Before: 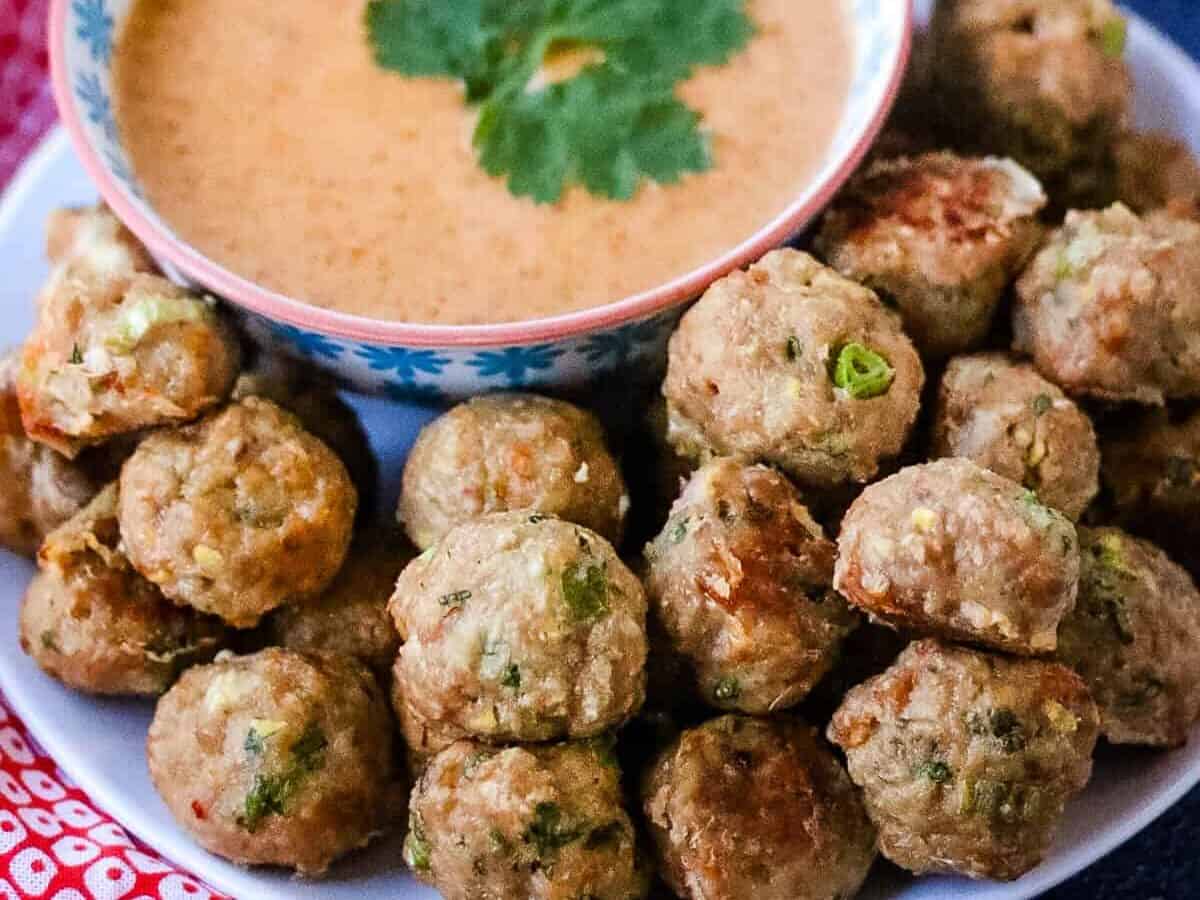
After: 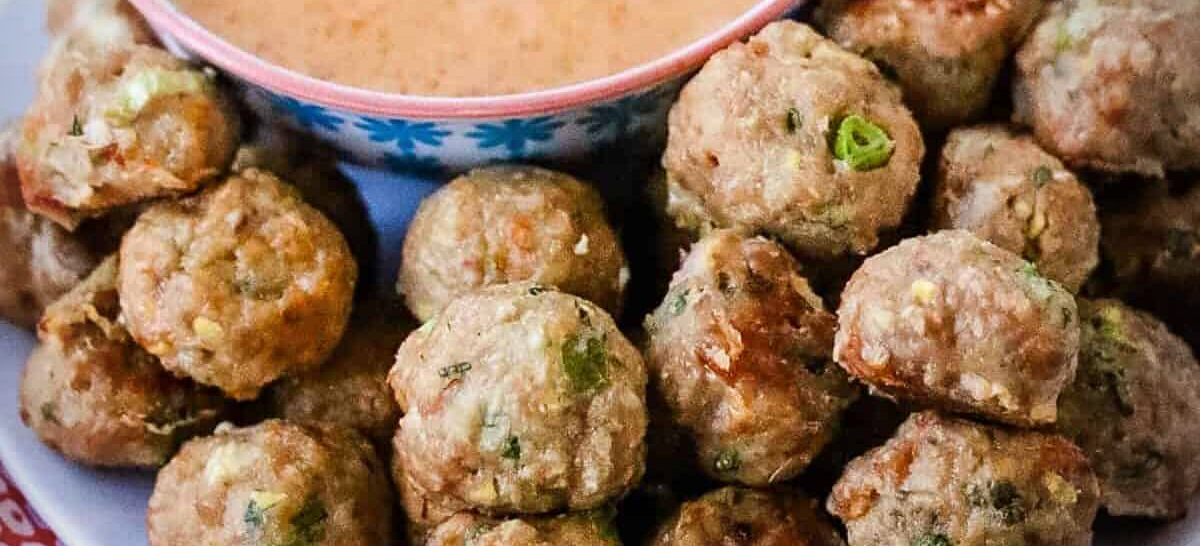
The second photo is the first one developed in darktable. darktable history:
vignetting: fall-off start 79.76%
crop and rotate: top 25.41%, bottom 13.923%
